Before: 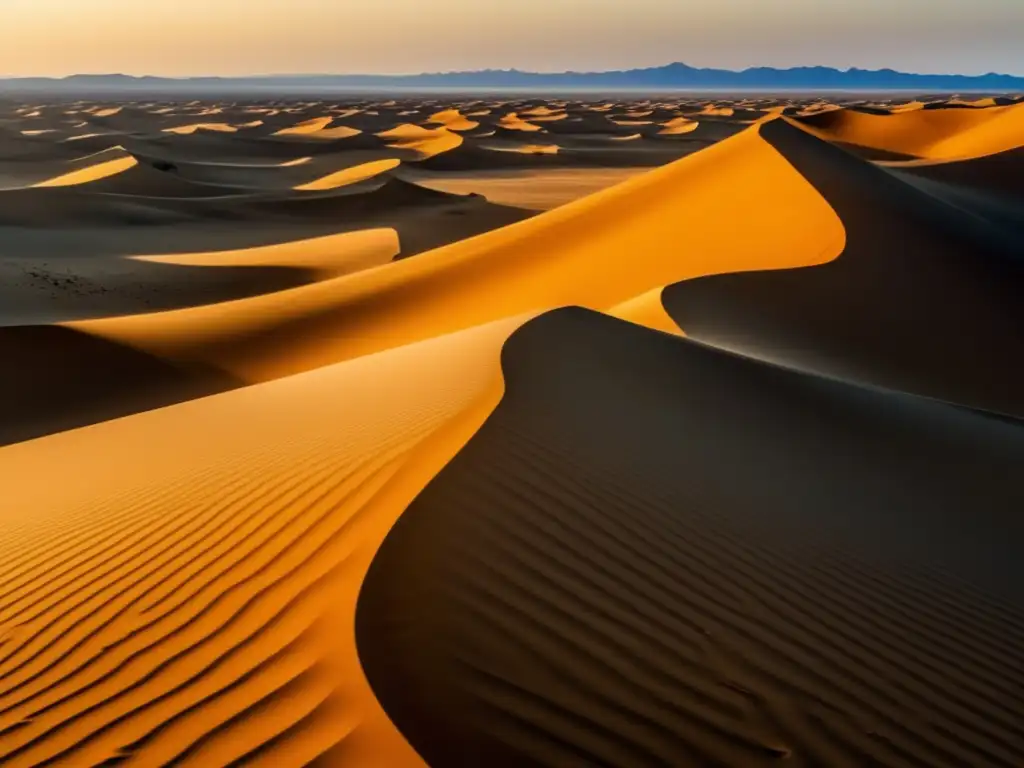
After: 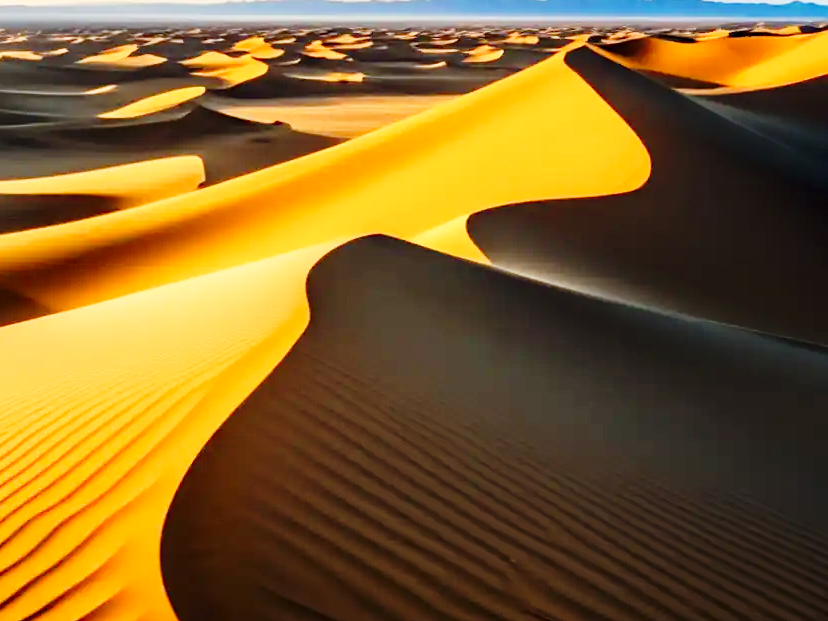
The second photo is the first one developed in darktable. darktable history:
base curve: curves: ch0 [(0, 0) (0.028, 0.03) (0.121, 0.232) (0.46, 0.748) (0.859, 0.968) (1, 1)], fusion 1, preserve colors none
crop: left 19.12%, top 9.432%, right 0.001%, bottom 9.656%
